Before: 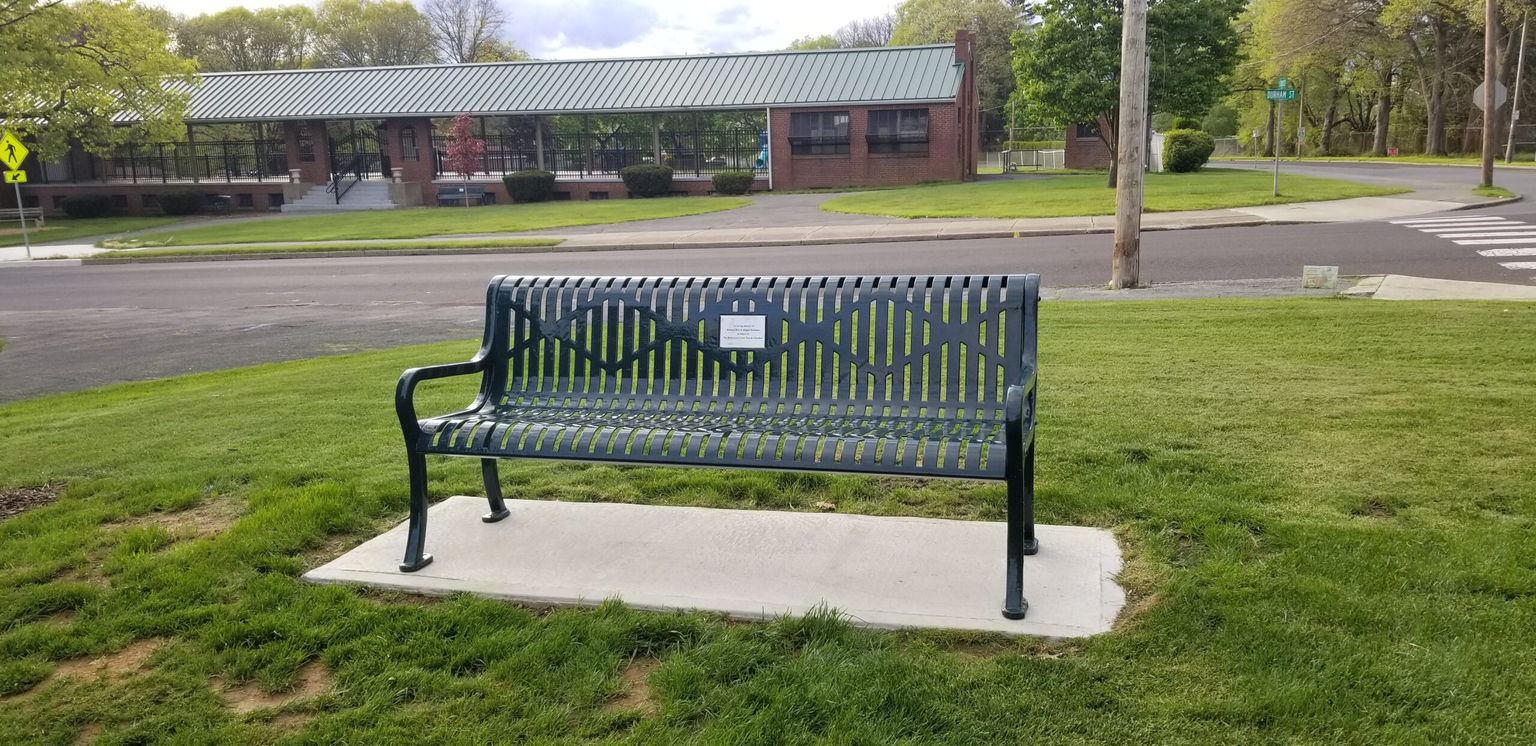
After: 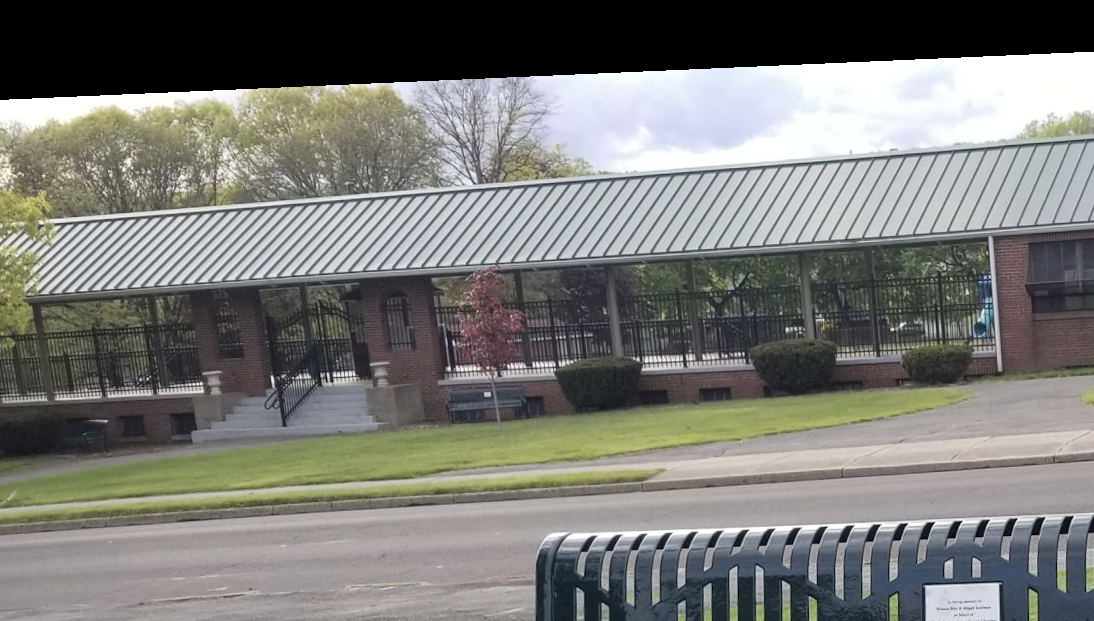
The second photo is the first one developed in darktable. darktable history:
crop and rotate: left 10.817%, top 0.062%, right 47.194%, bottom 53.626%
rotate and perspective: rotation -2.22°, lens shift (horizontal) -0.022, automatic cropping off
contrast brightness saturation: contrast 0.06, brightness -0.01, saturation -0.23
